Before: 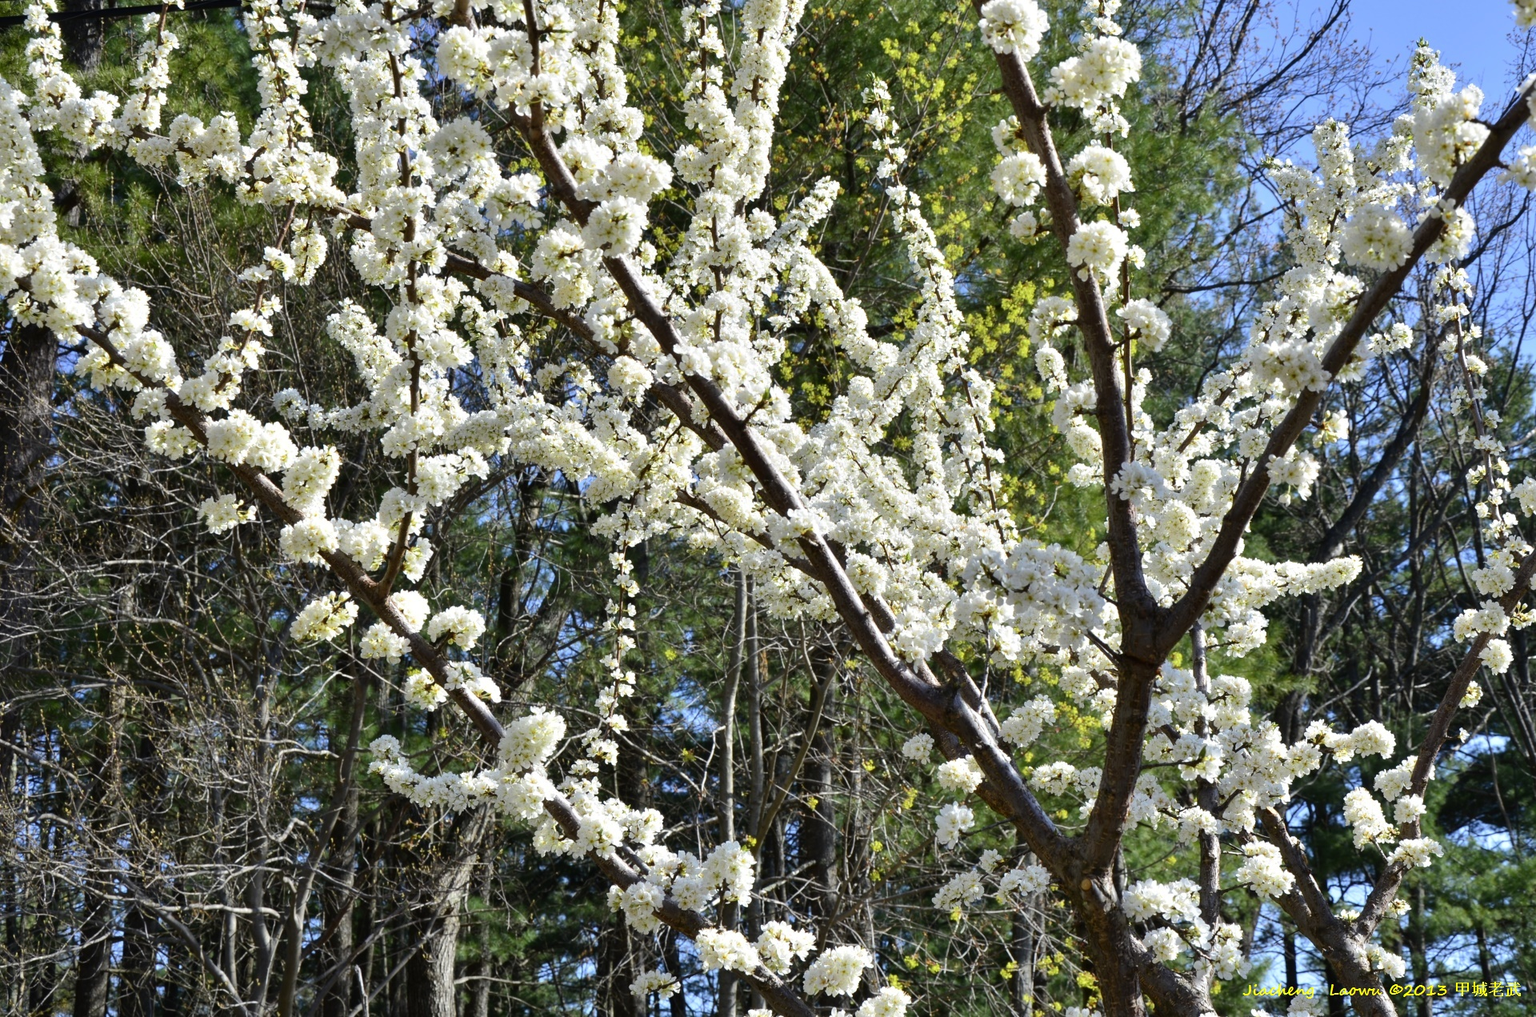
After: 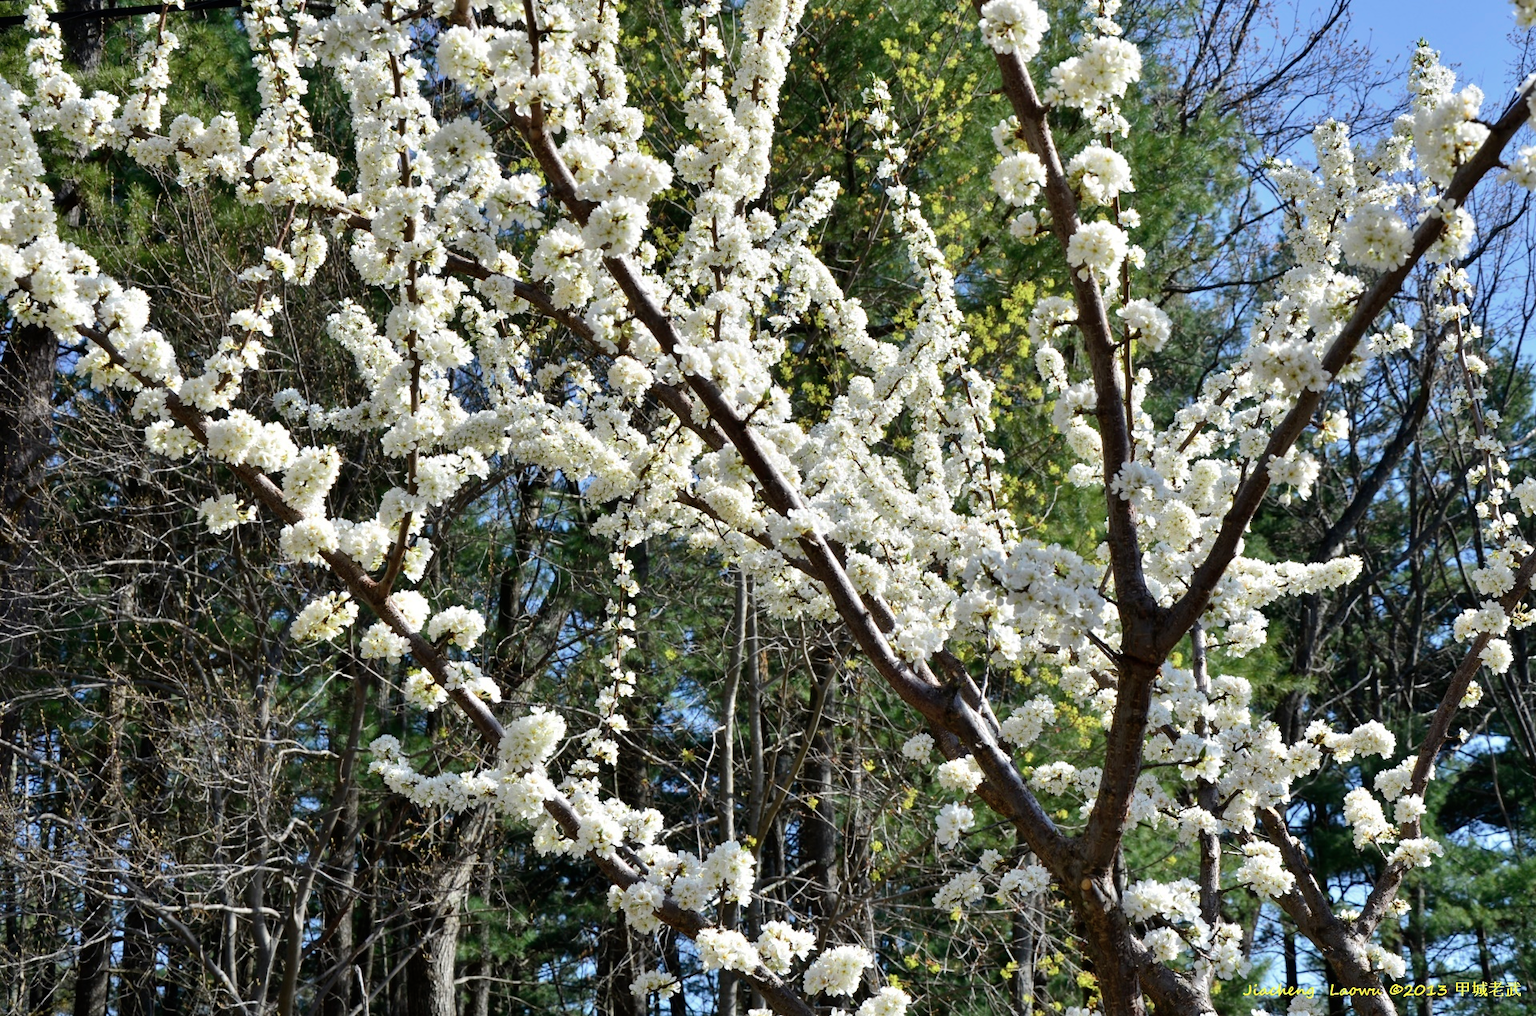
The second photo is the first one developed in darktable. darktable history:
color balance rgb: on, module defaults
contrast brightness saturation: saturation -0.17
